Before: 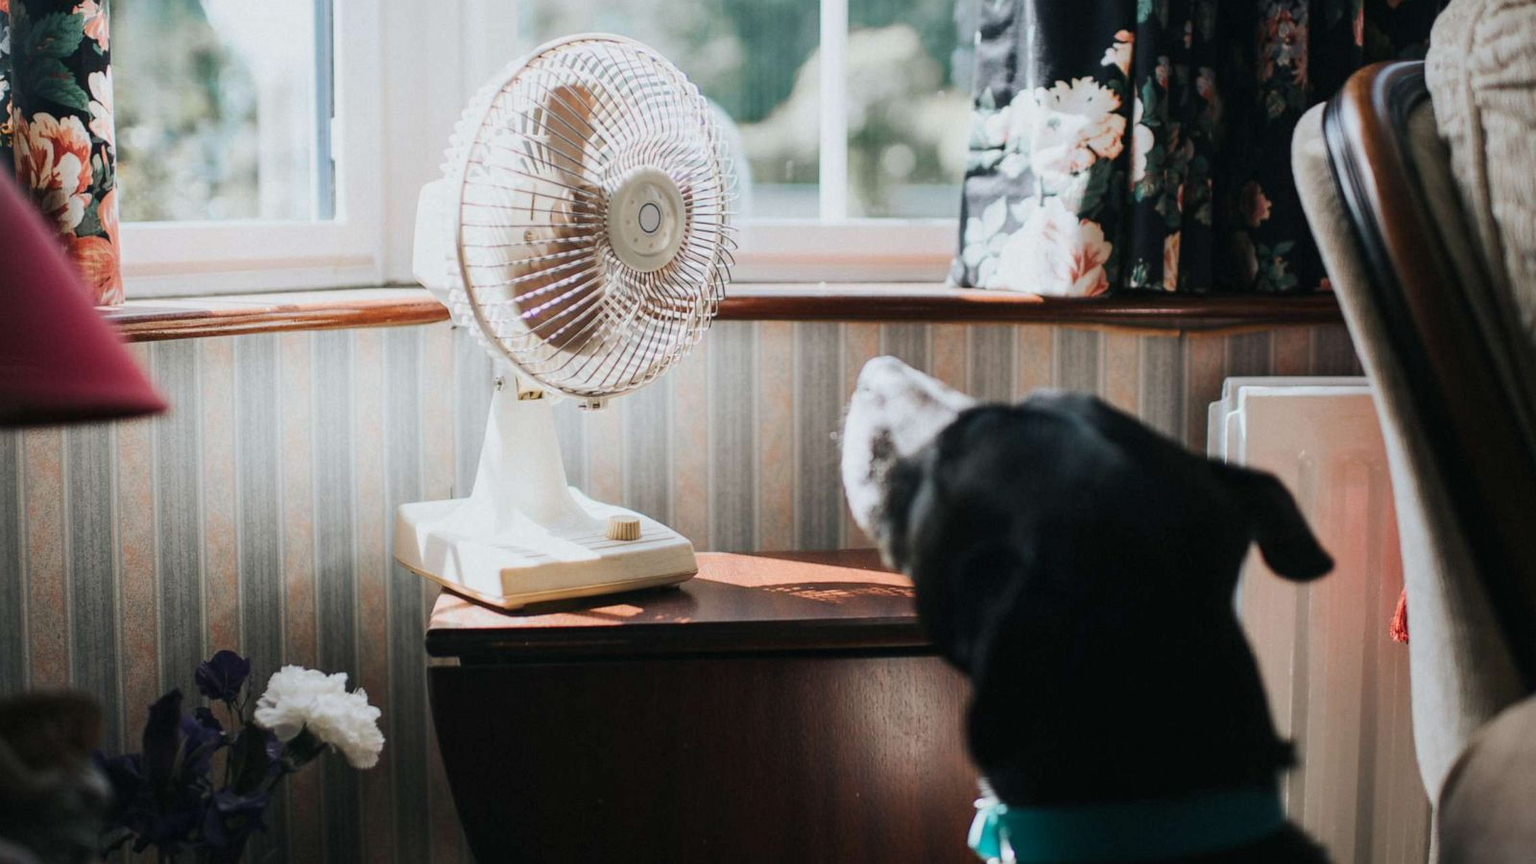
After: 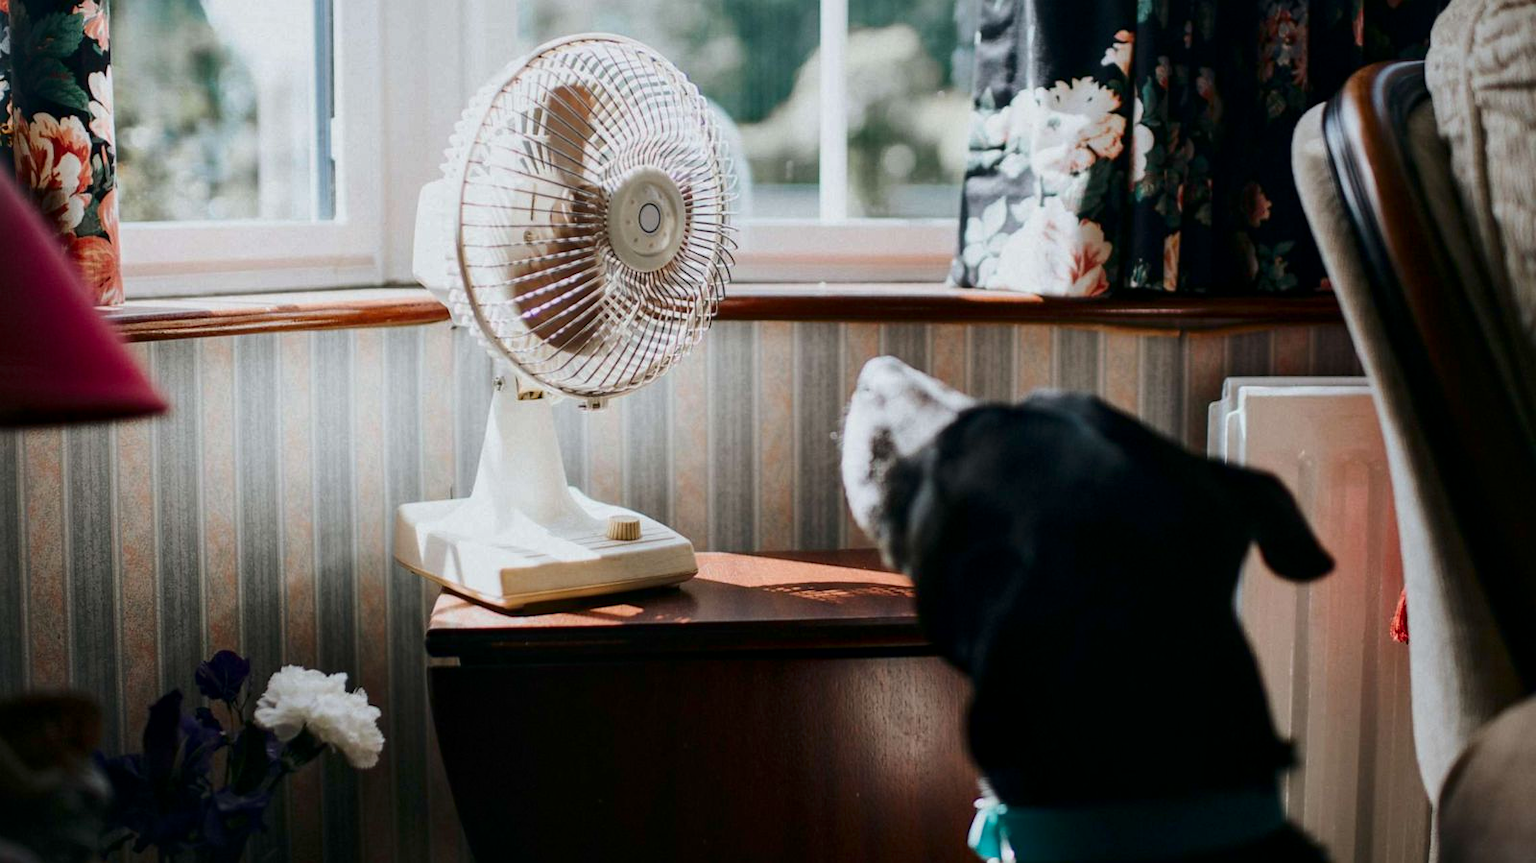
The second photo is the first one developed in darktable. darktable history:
crop: bottom 0.067%
local contrast: mode bilateral grid, contrast 20, coarseness 51, detail 120%, midtone range 0.2
contrast brightness saturation: contrast 0.069, brightness -0.151, saturation 0.106
